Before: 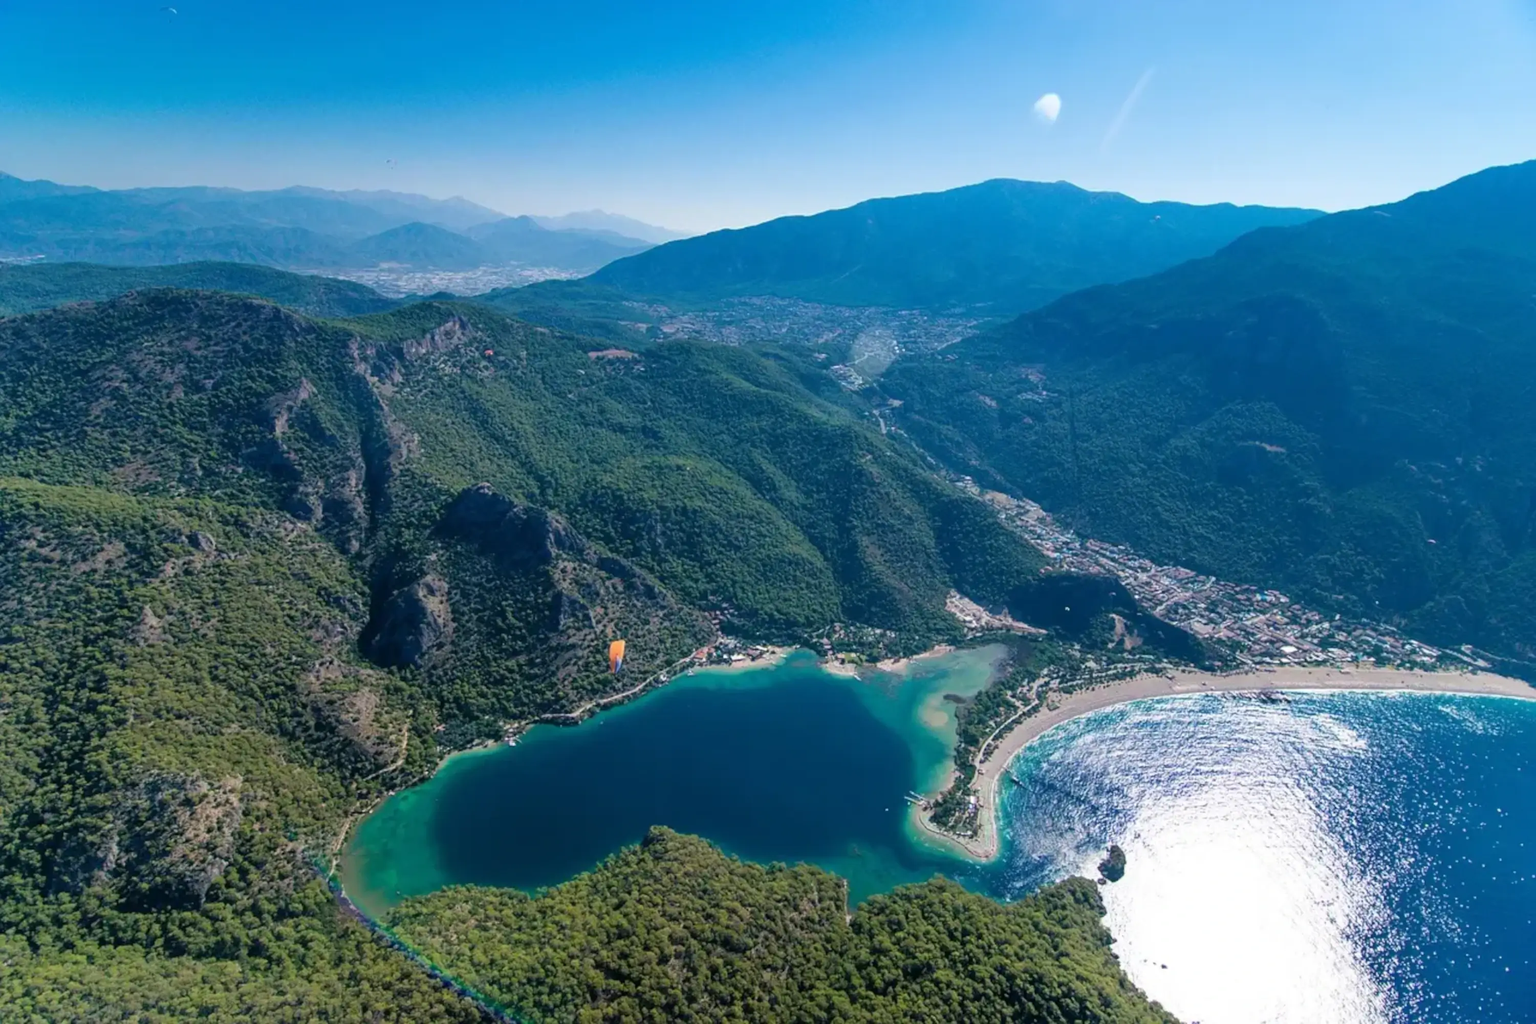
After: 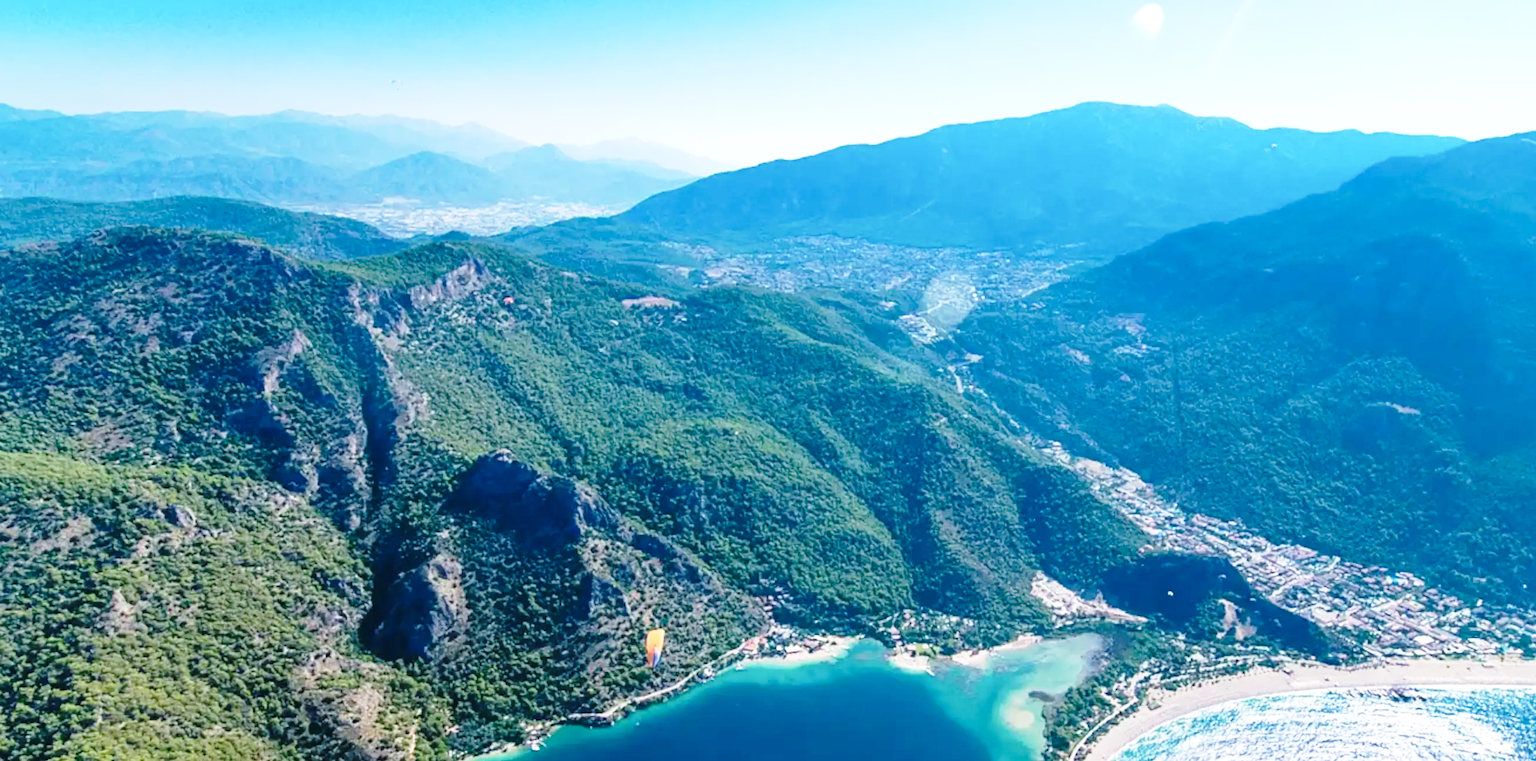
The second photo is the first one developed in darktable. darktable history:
exposure: black level correction 0, exposure 0.5 EV, compensate highlight preservation false
crop: left 2.93%, top 8.811%, right 9.654%, bottom 26.186%
base curve: curves: ch0 [(0, 0) (0.028, 0.03) (0.121, 0.232) (0.46, 0.748) (0.859, 0.968) (1, 1)], preserve colors none
